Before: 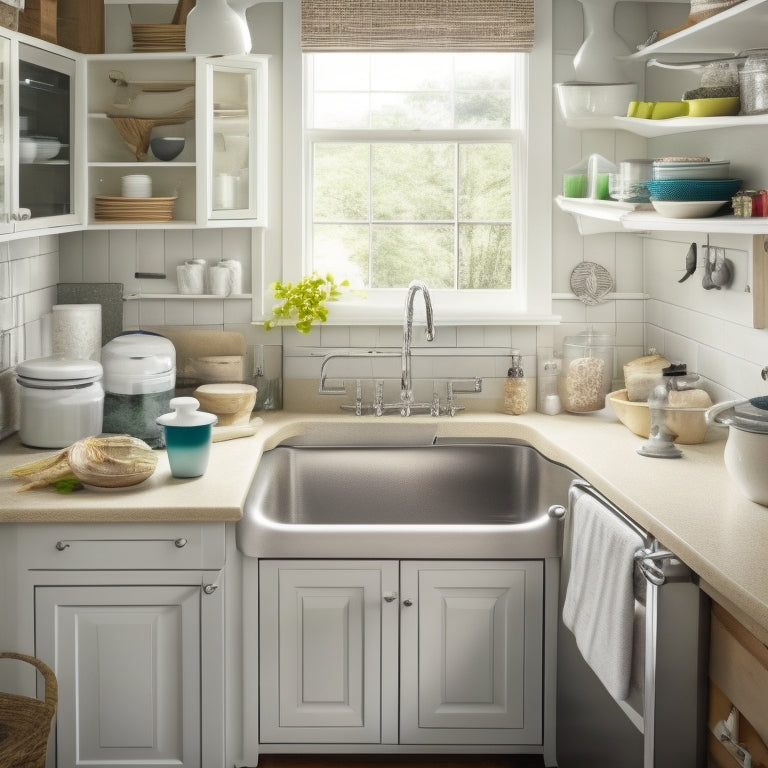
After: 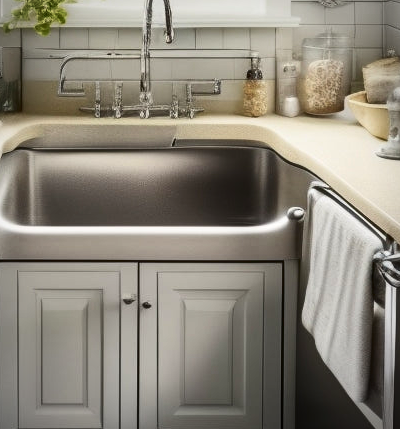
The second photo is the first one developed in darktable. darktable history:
vignetting: fall-off radius 61.07%
crop: left 34.042%, top 38.813%, right 13.755%, bottom 5.313%
contrast brightness saturation: contrast 0.222, brightness -0.194, saturation 0.234
shadows and highlights: soften with gaussian
